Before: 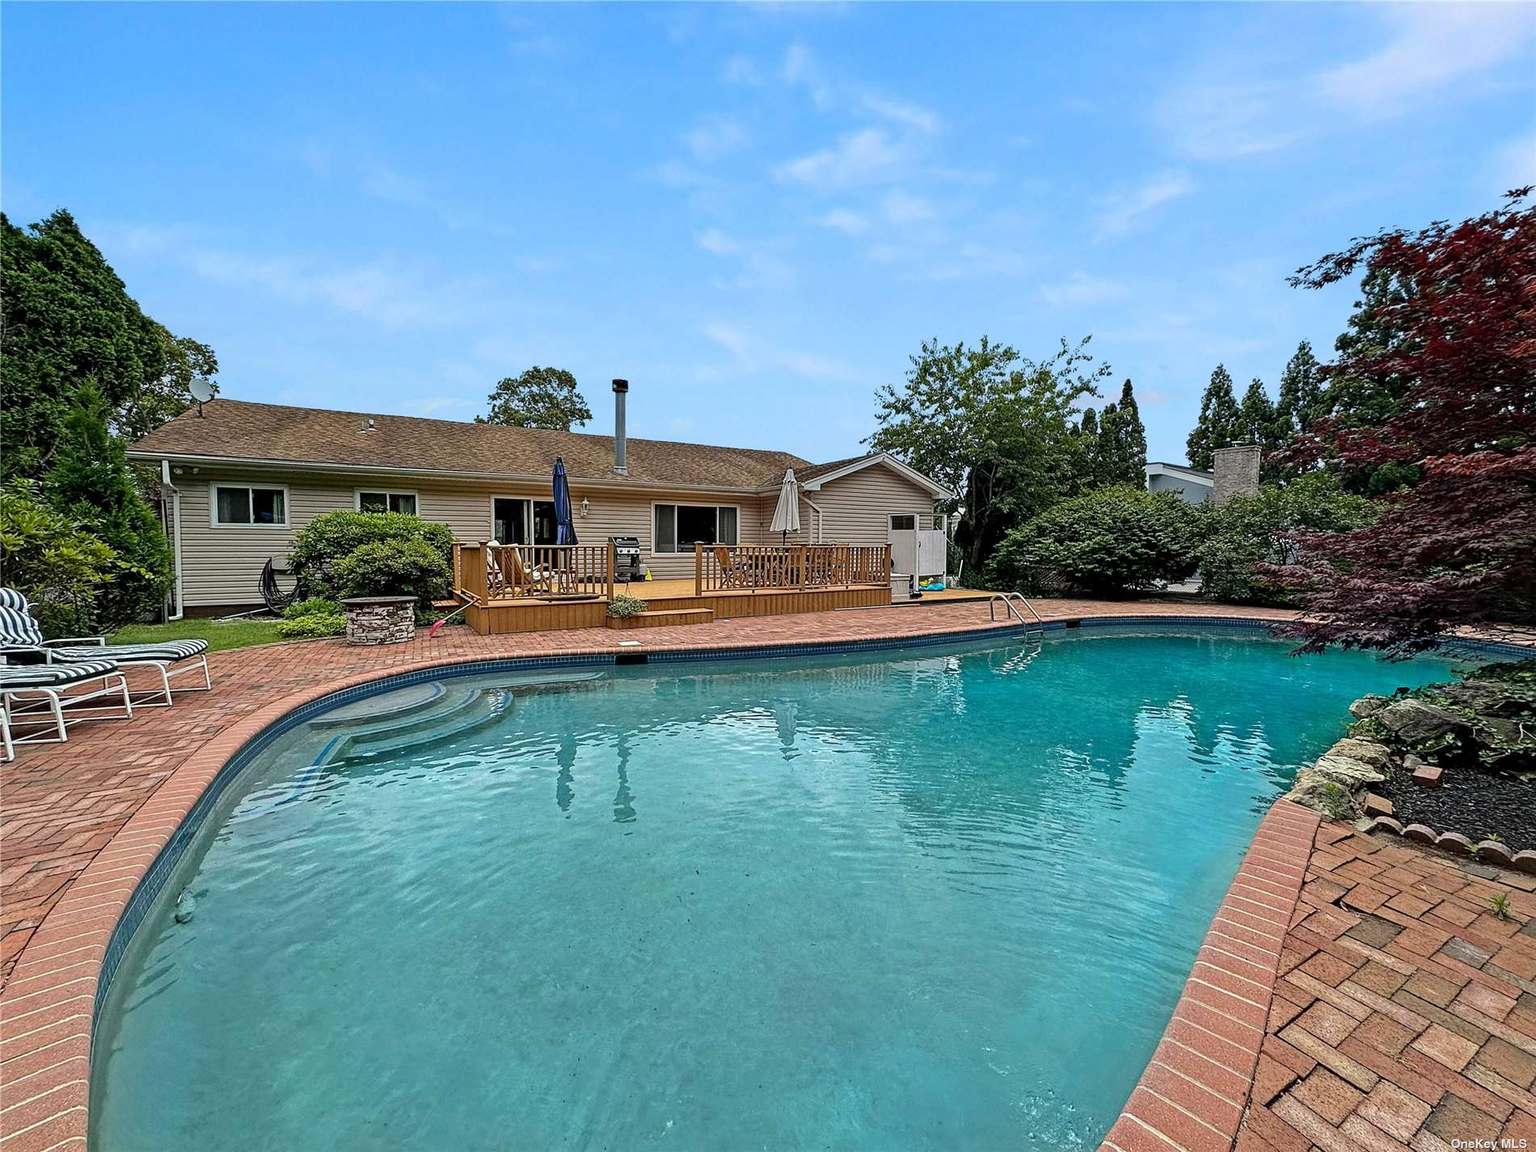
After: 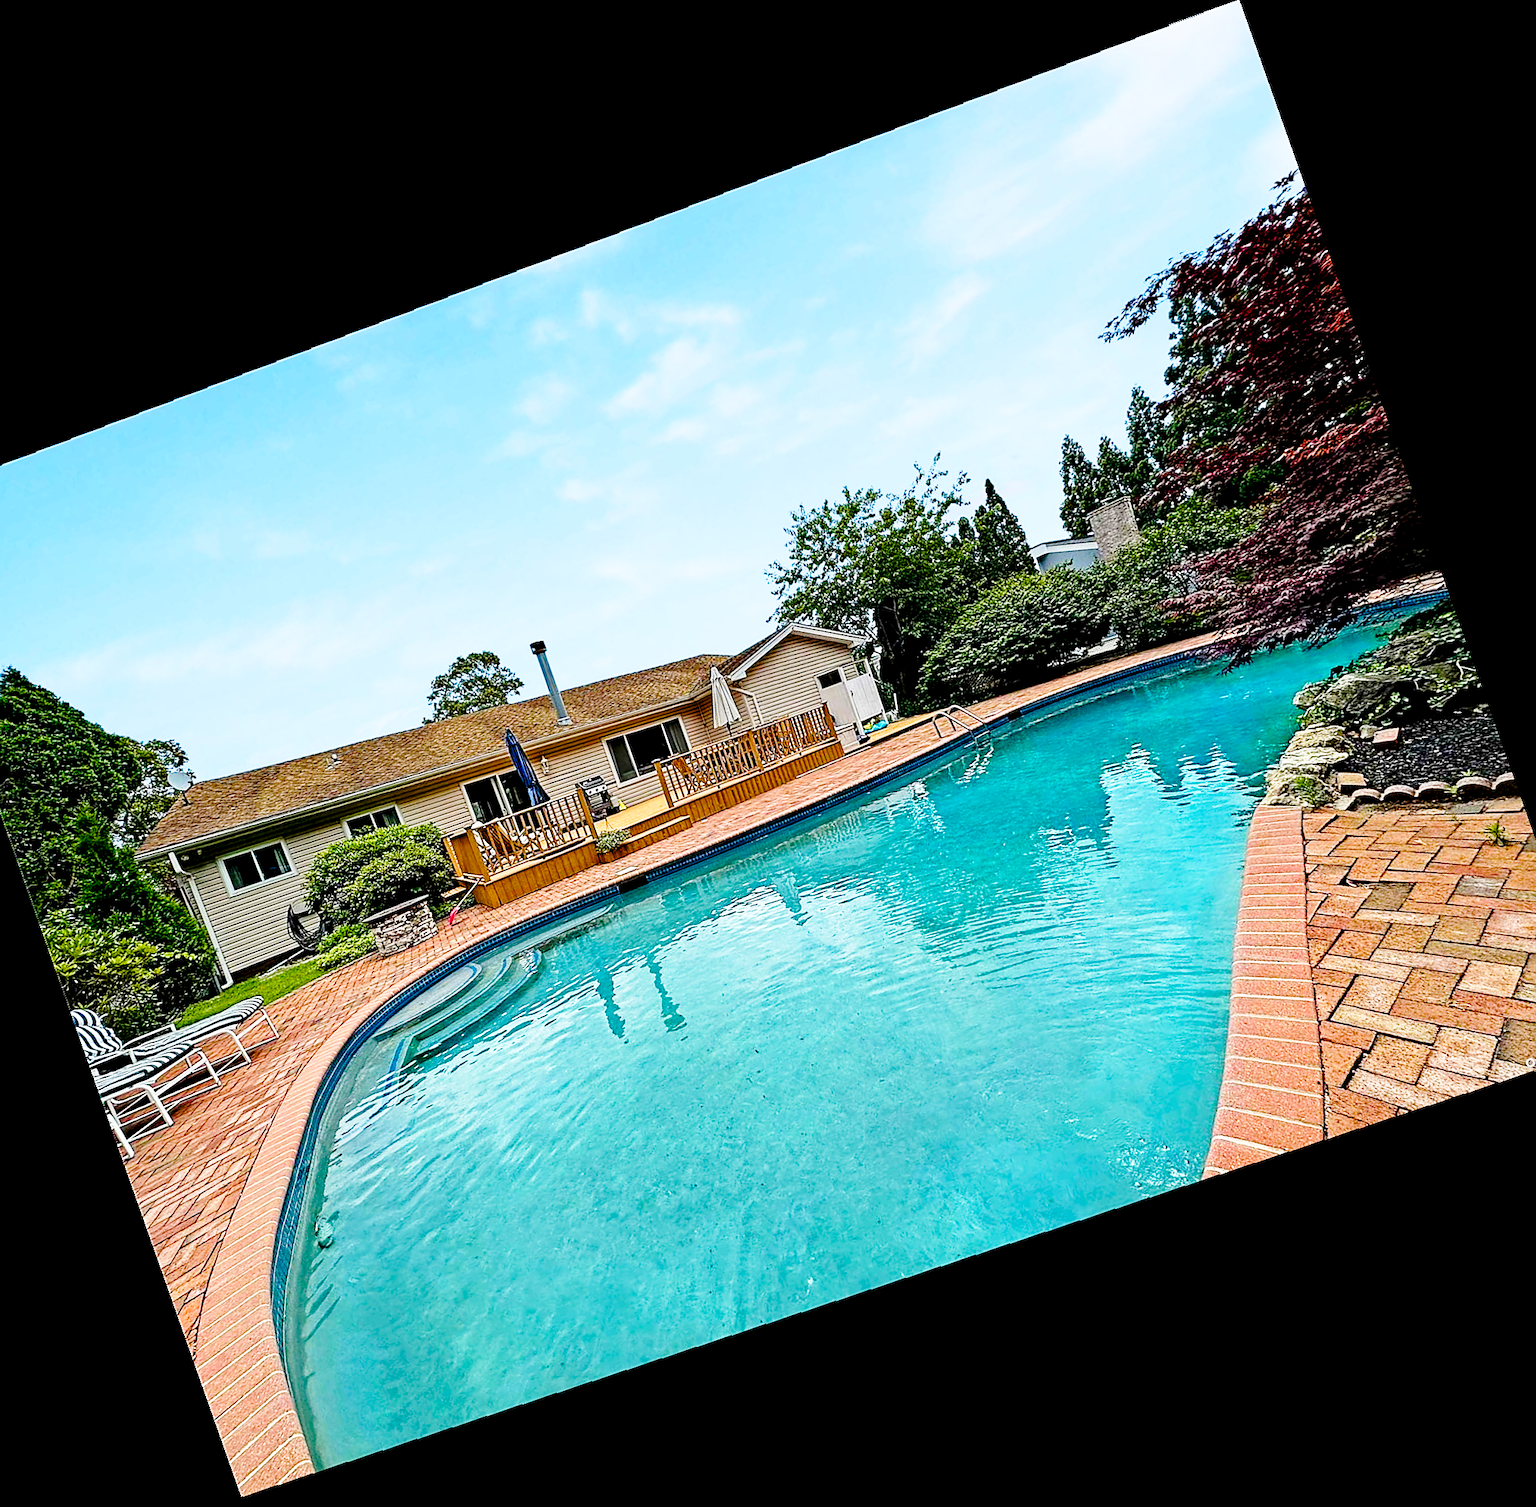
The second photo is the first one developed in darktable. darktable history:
base curve: curves: ch0 [(0, 0) (0.028, 0.03) (0.121, 0.232) (0.46, 0.748) (0.859, 0.968) (1, 1)], preserve colors none
crop and rotate: angle 19.43°, left 6.812%, right 4.125%, bottom 1.087%
color balance rgb: shadows lift › luminance -9.41%, highlights gain › luminance 17.6%, global offset › luminance -1.45%, perceptual saturation grading › highlights -17.77%, perceptual saturation grading › mid-tones 33.1%, perceptual saturation grading › shadows 50.52%, global vibrance 24.22%
sharpen: radius 1.864, amount 0.398, threshold 1.271
rotate and perspective: lens shift (horizontal) -0.055, automatic cropping off
